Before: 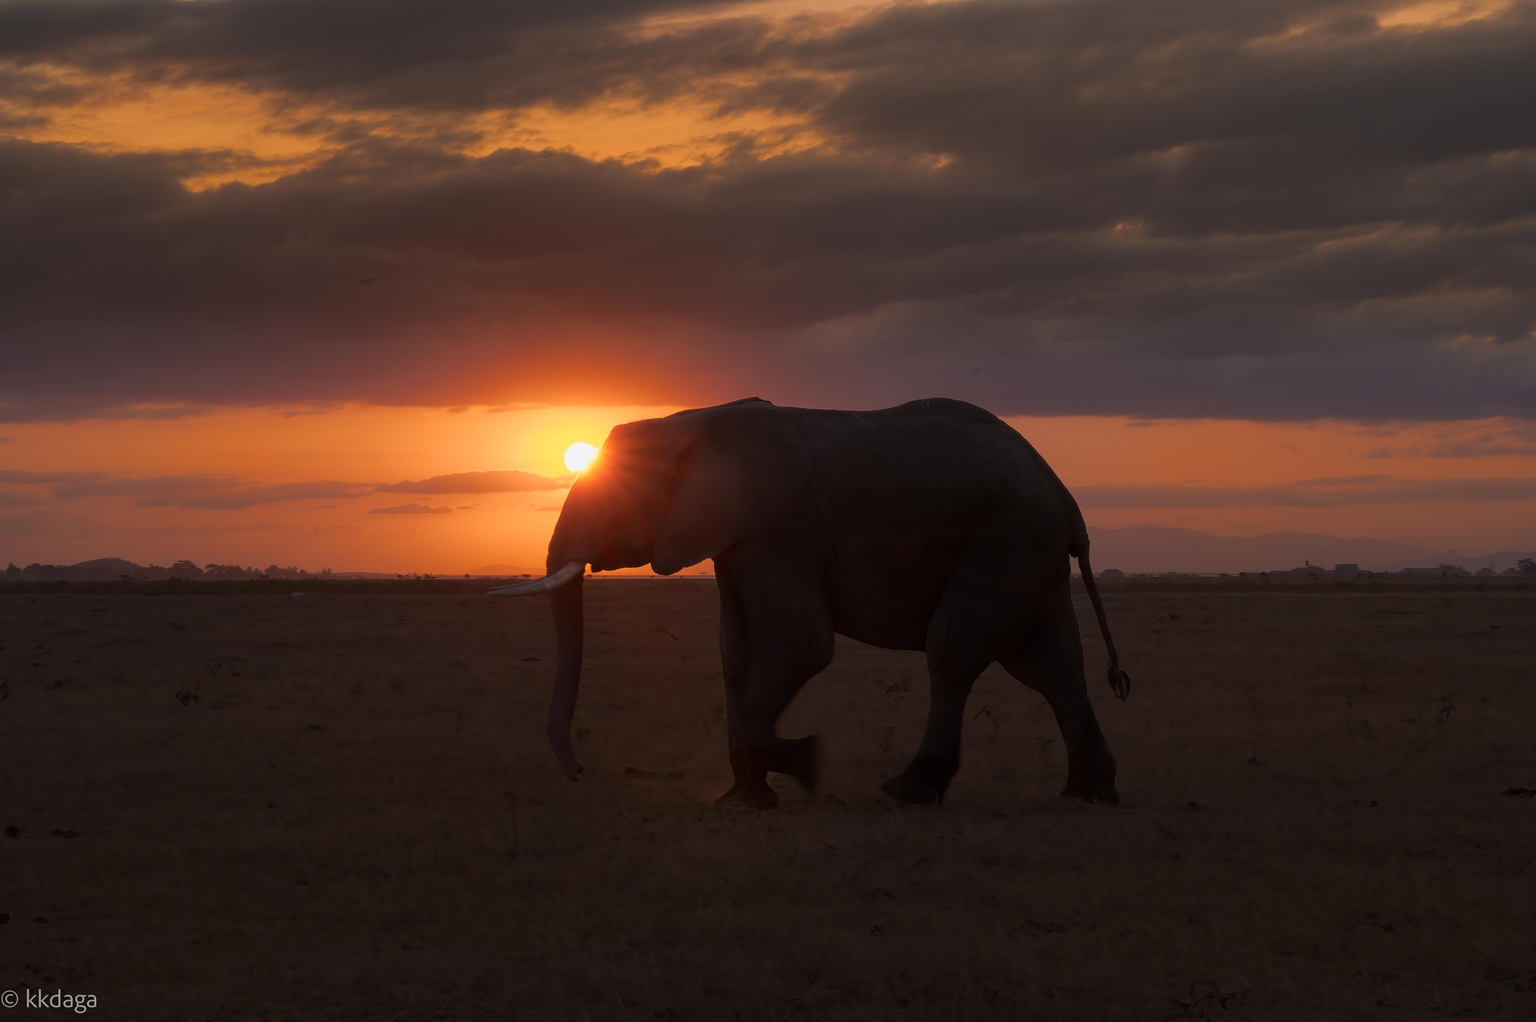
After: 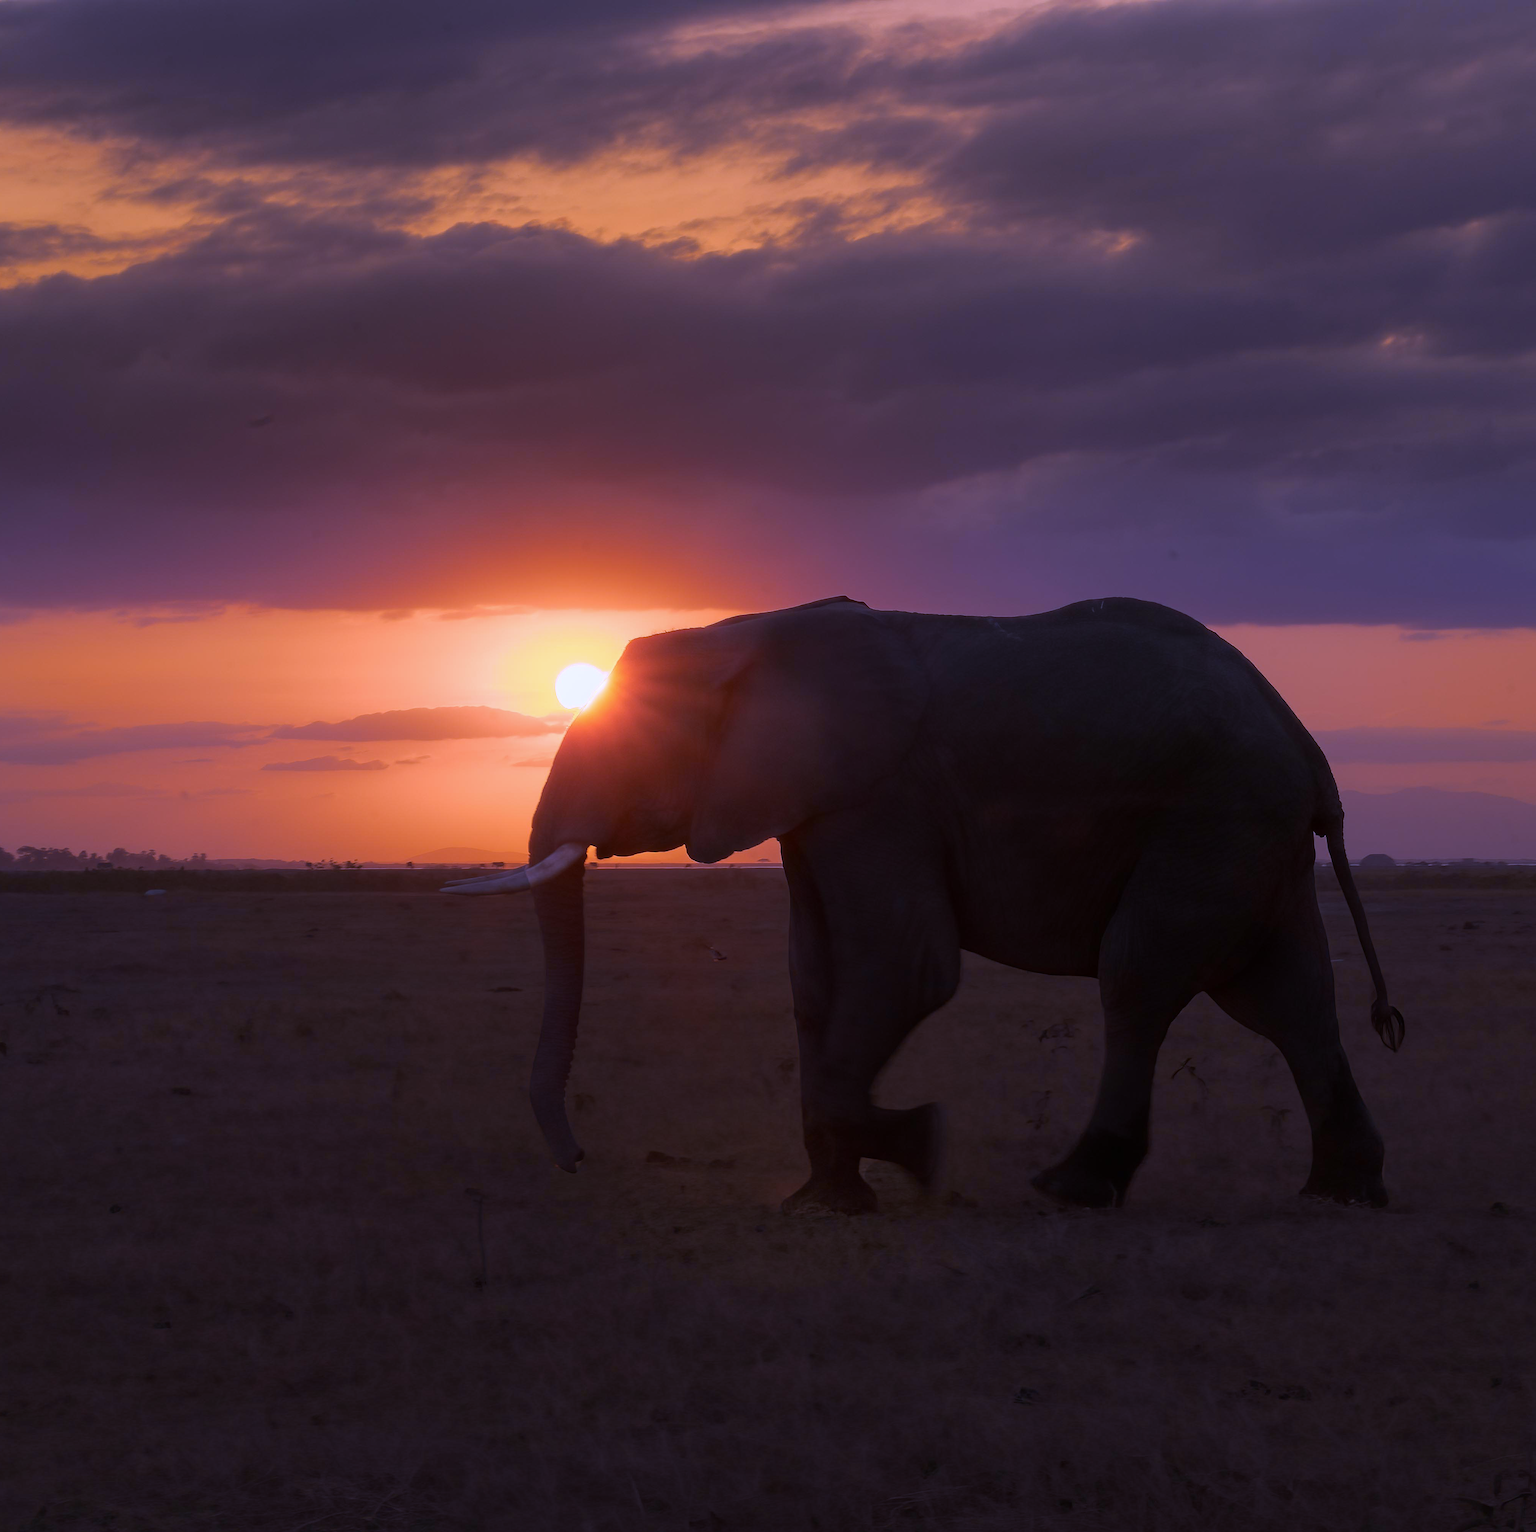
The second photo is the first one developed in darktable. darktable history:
crop and rotate: left 12.648%, right 20.685%
white balance: red 0.98, blue 1.61
